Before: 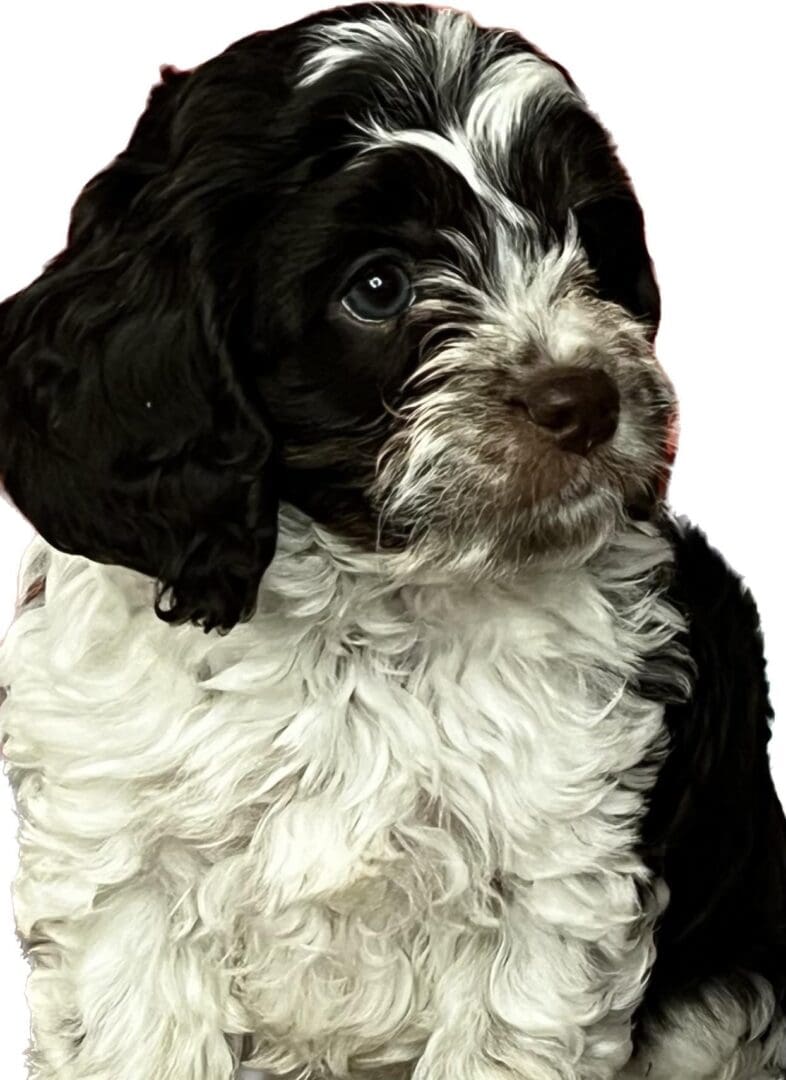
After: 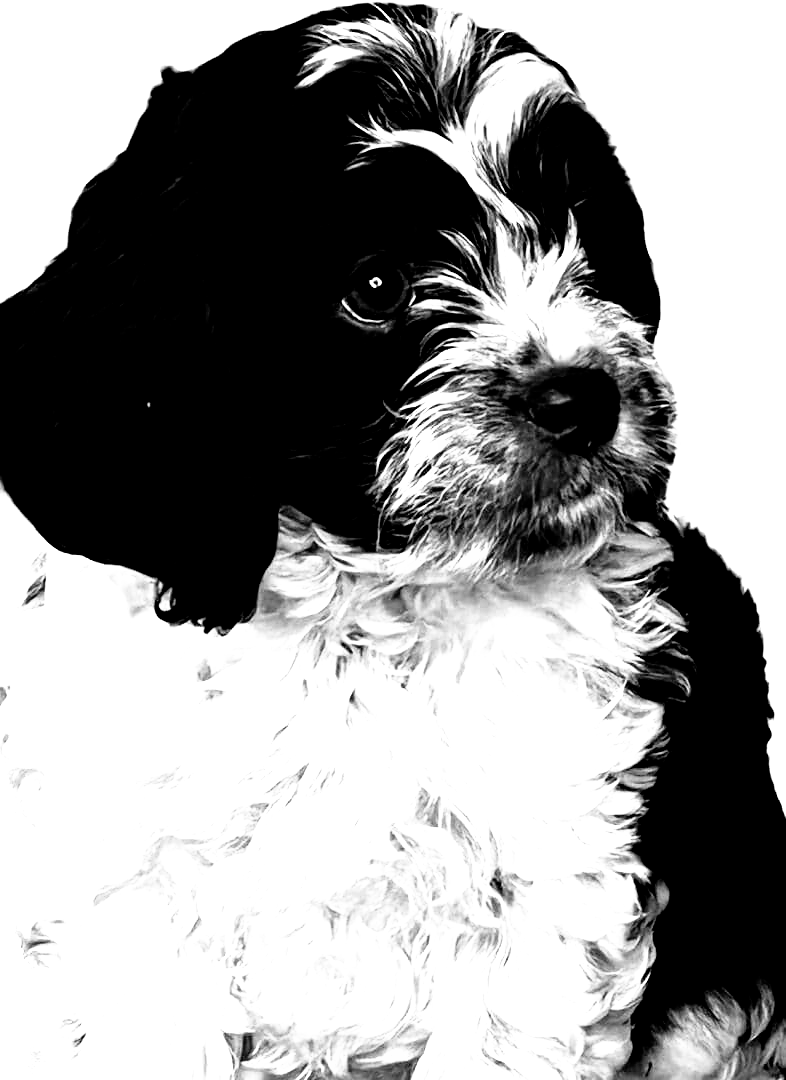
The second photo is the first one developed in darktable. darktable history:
monochrome: on, module defaults
sharpen: radius 1
filmic rgb: middle gray luminance 8.8%, black relative exposure -6.3 EV, white relative exposure 2.7 EV, threshold 6 EV, target black luminance 0%, hardness 4.74, latitude 73.47%, contrast 1.332, shadows ↔ highlights balance 10.13%, add noise in highlights 0, preserve chrominance no, color science v3 (2019), use custom middle-gray values true, iterations of high-quality reconstruction 0, contrast in highlights soft, enable highlight reconstruction true
color balance: lift [0.991, 1, 1, 1], gamma [0.996, 1, 1, 1], input saturation 98.52%, contrast 20.34%, output saturation 103.72%
